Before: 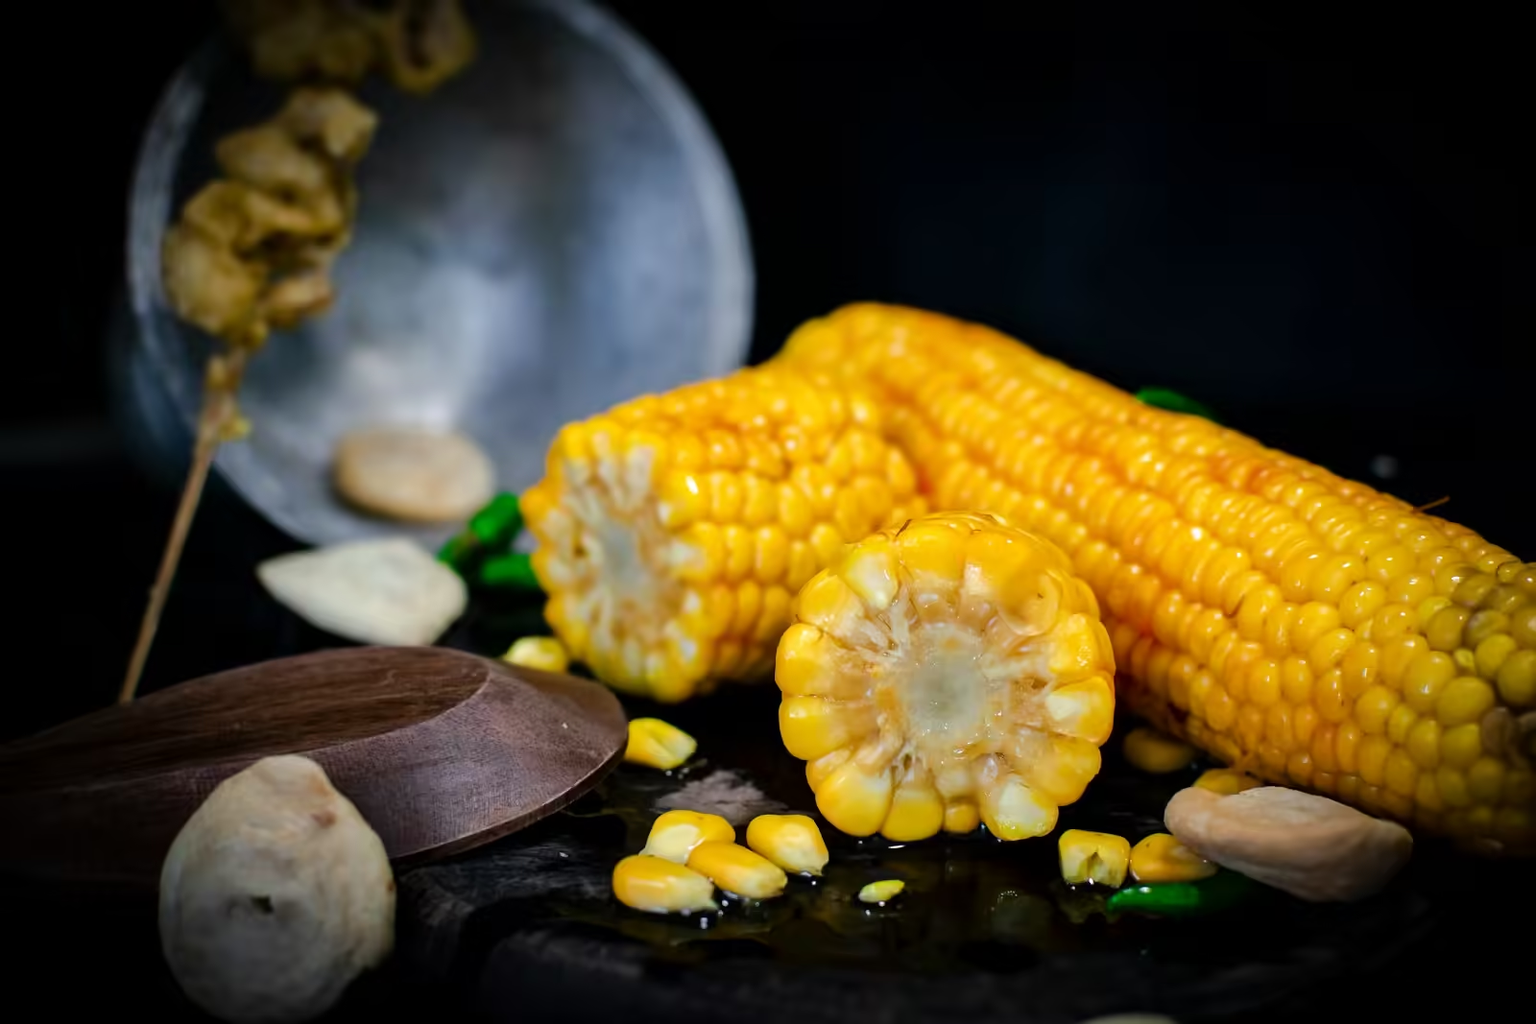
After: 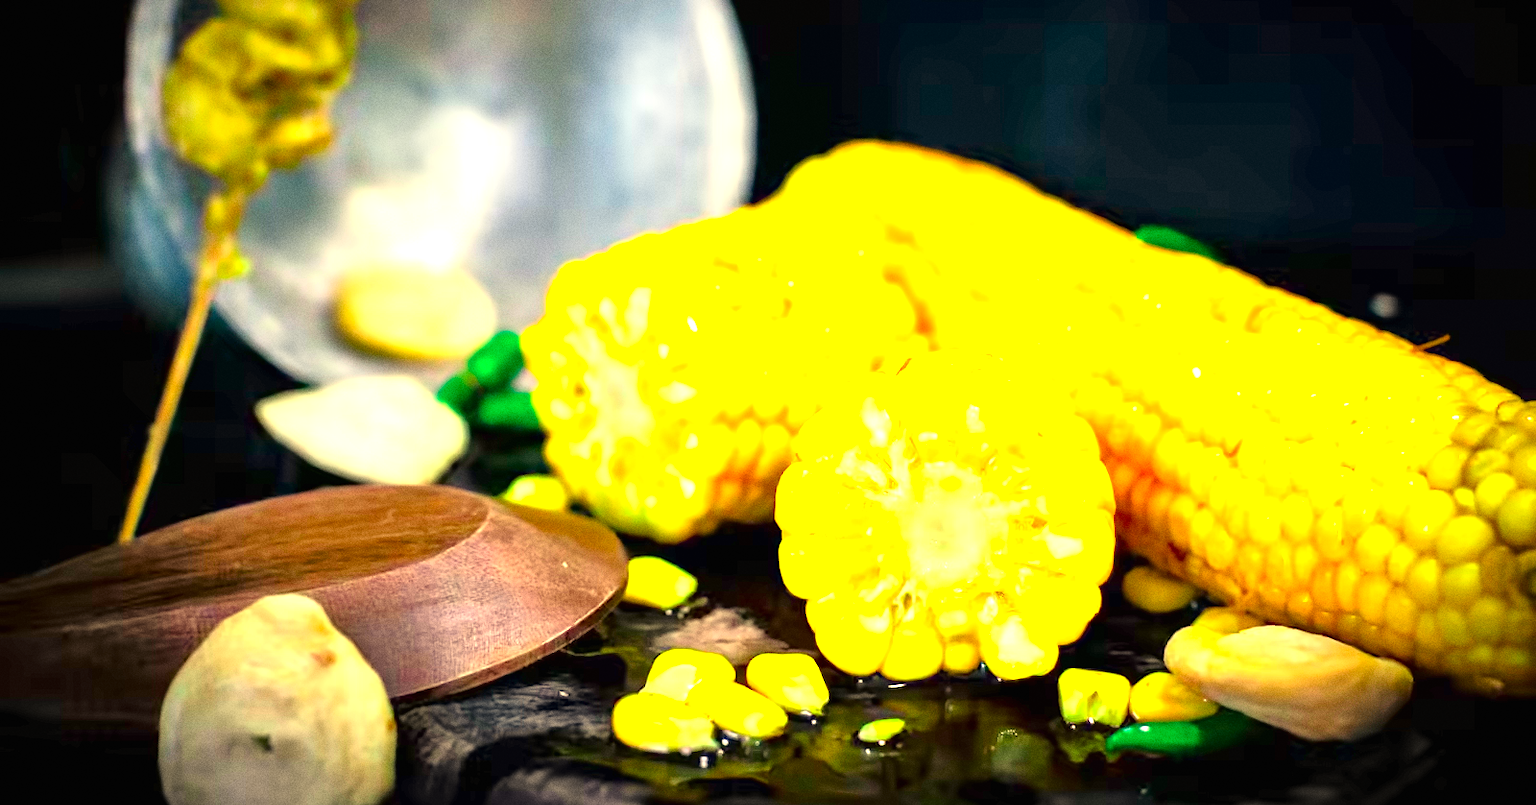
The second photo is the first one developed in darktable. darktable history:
crop and rotate: top 15.774%, bottom 5.506%
color zones: curves: ch2 [(0, 0.5) (0.143, 0.517) (0.286, 0.571) (0.429, 0.522) (0.571, 0.5) (0.714, 0.5) (0.857, 0.5) (1, 0.5)]
grain: coarseness 0.47 ISO
exposure: black level correction 0, exposure 1.75 EV, compensate exposure bias true, compensate highlight preservation false
color balance rgb: perceptual saturation grading › global saturation 20%, global vibrance 20%
white balance: red 1.138, green 0.996, blue 0.812
tone equalizer: -7 EV 0.15 EV, -6 EV 0.6 EV, -5 EV 1.15 EV, -4 EV 1.33 EV, -3 EV 1.15 EV, -2 EV 0.6 EV, -1 EV 0.15 EV, mask exposure compensation -0.5 EV
